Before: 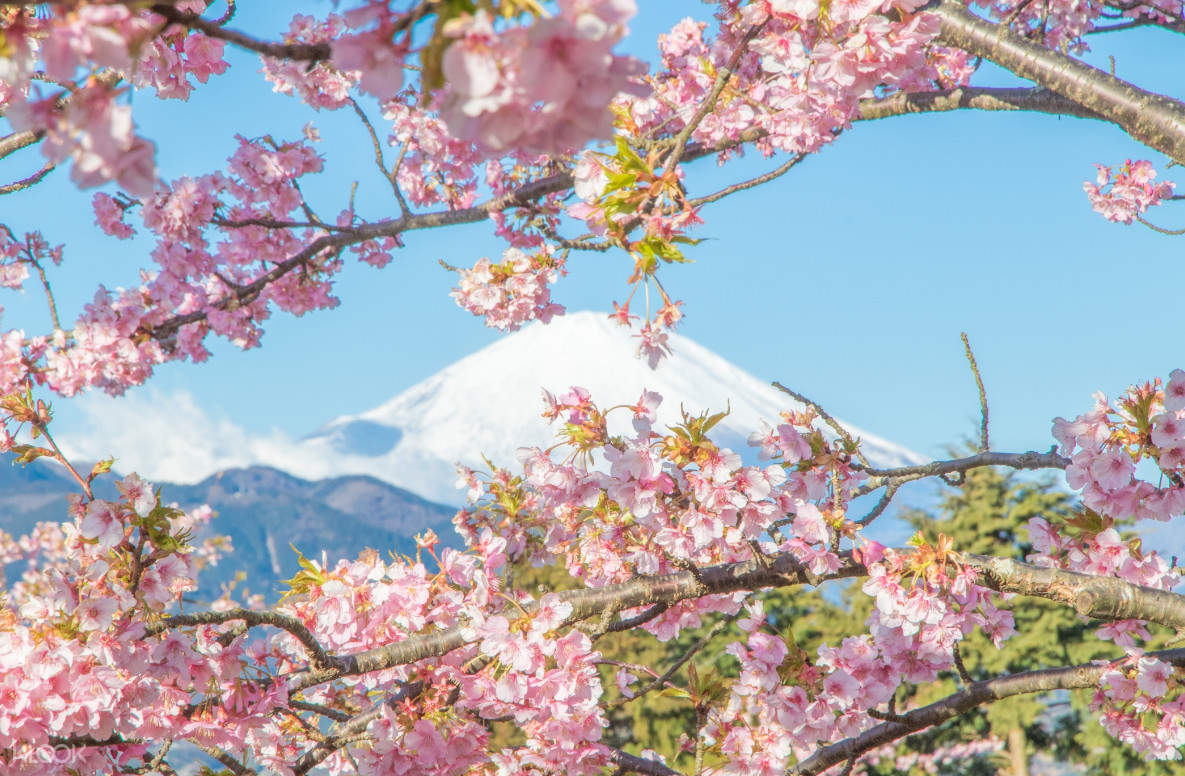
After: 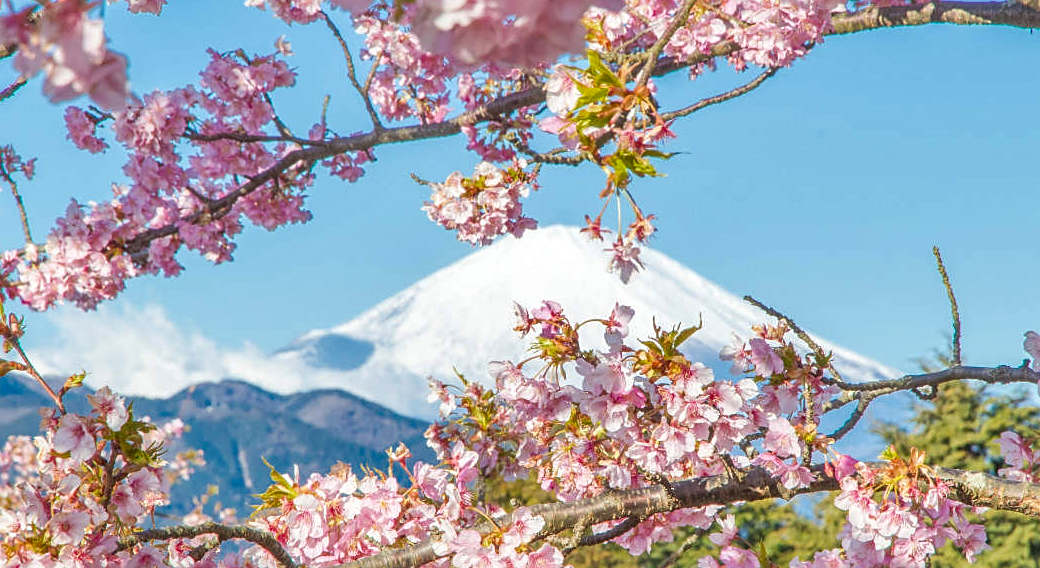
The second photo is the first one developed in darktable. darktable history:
sharpen: on, module defaults
crop and rotate: left 2.437%, top 11.117%, right 9.736%, bottom 15.656%
shadows and highlights: shadows 12.3, white point adjustment 1.27, soften with gaussian
color balance rgb: perceptual saturation grading › global saturation 8.589%, global vibrance 1.253%, saturation formula JzAzBz (2021)
